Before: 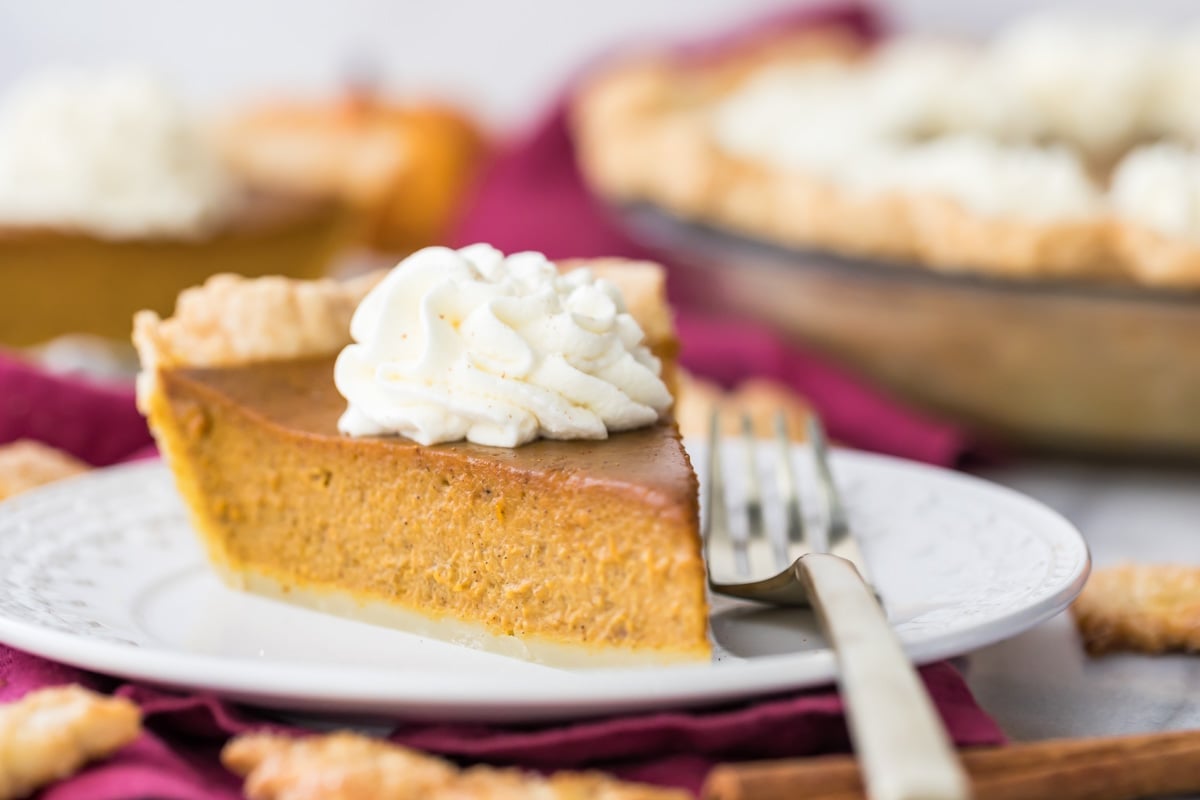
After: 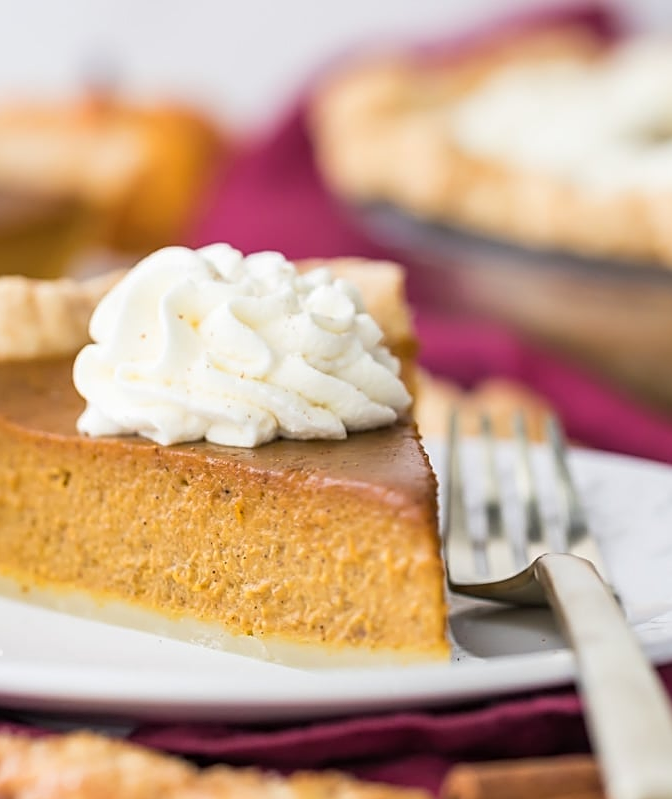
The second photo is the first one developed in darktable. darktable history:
crop: left 21.829%, right 22.095%, bottom 0.01%
sharpen: on, module defaults
